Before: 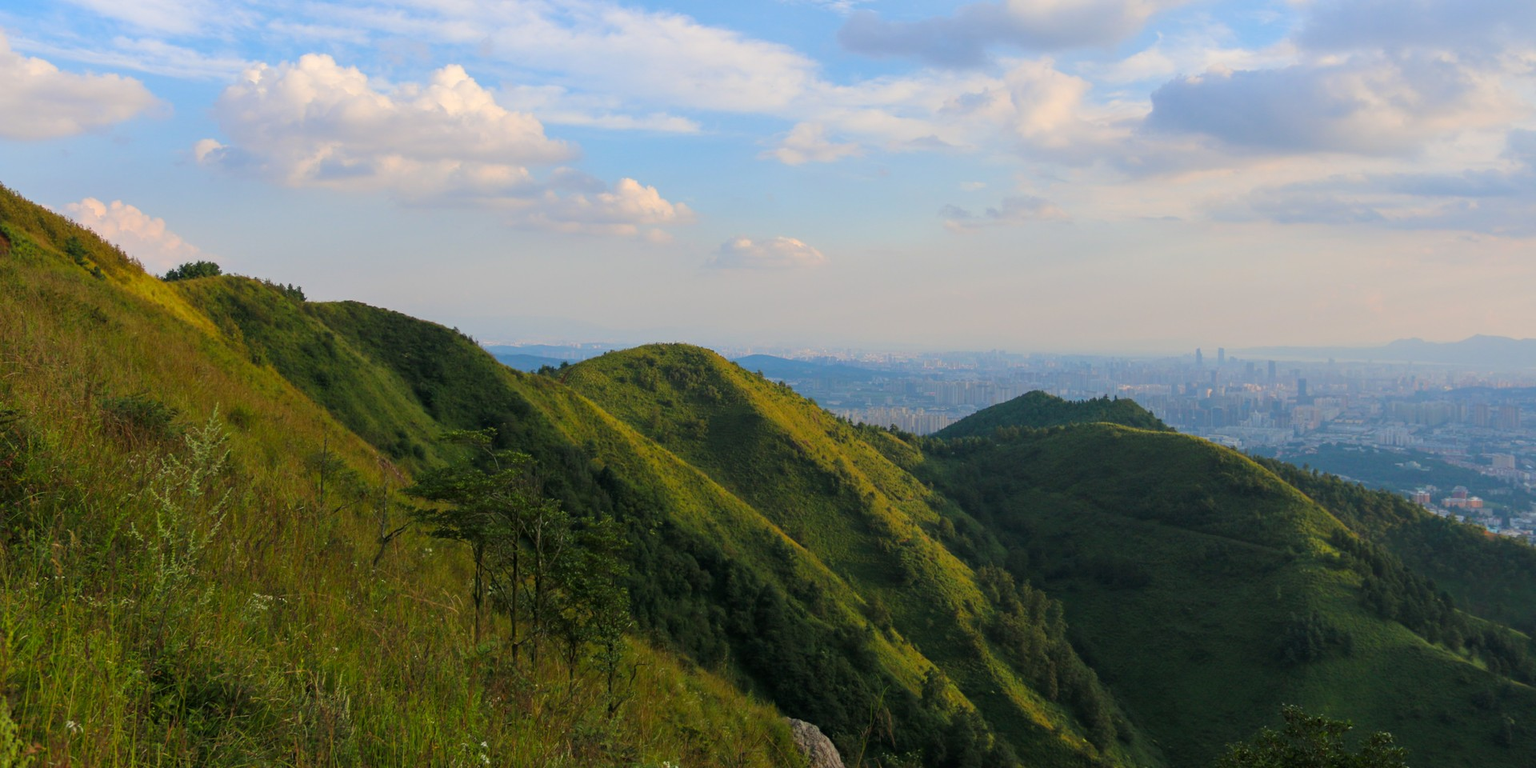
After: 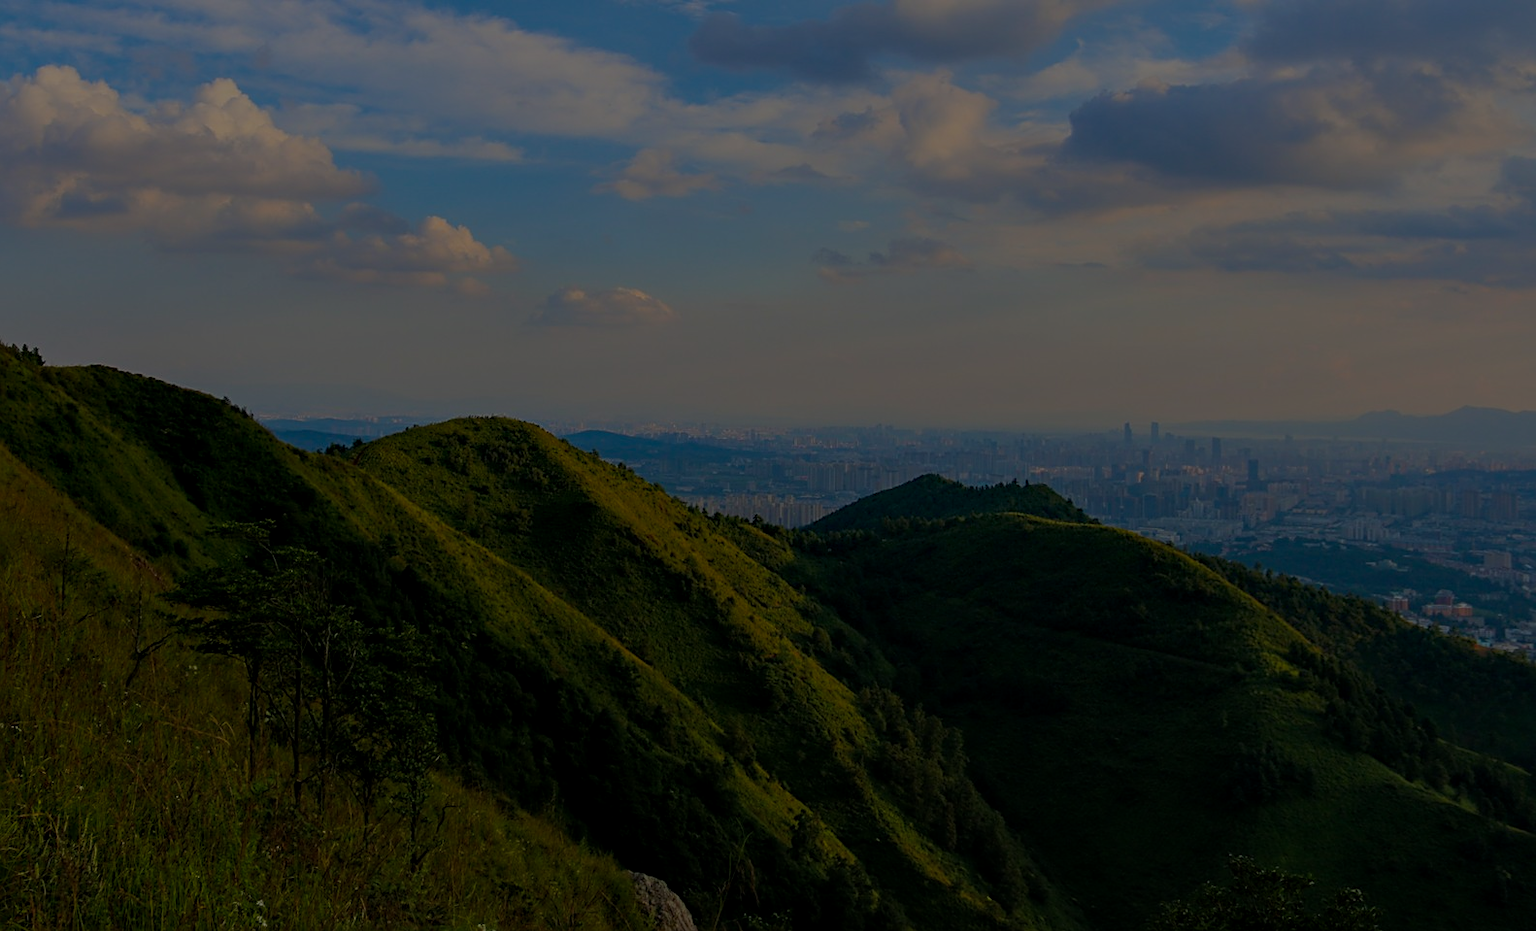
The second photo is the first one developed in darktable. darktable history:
local contrast: on, module defaults
crop: left 17.582%, bottom 0.031%
white balance: emerald 1
color balance rgb: perceptual saturation grading › global saturation 20%, global vibrance 20%
sharpen: on, module defaults
exposure: exposure -2.446 EV, compensate highlight preservation false
haze removal: compatibility mode true, adaptive false
